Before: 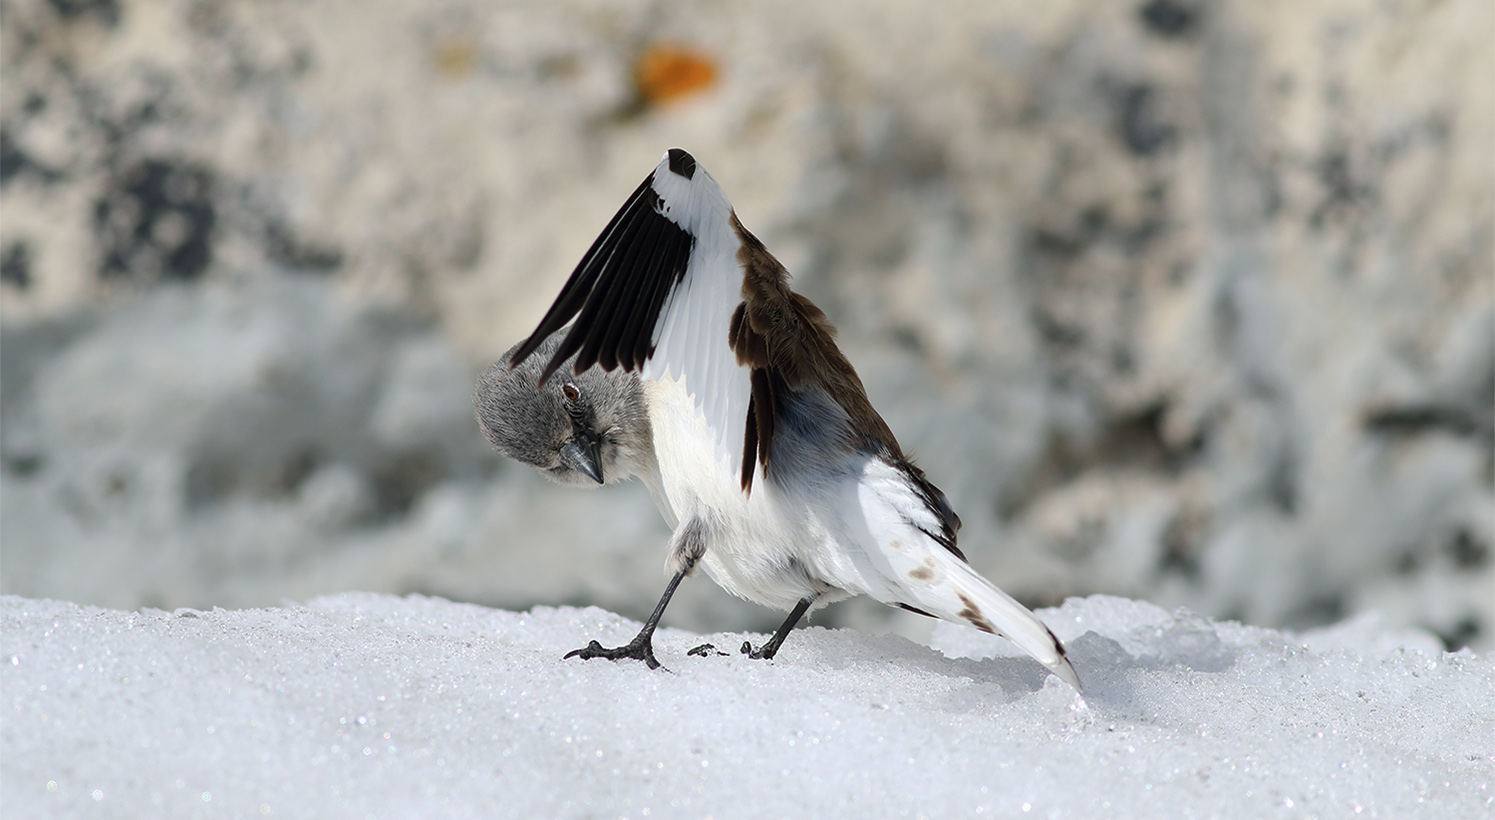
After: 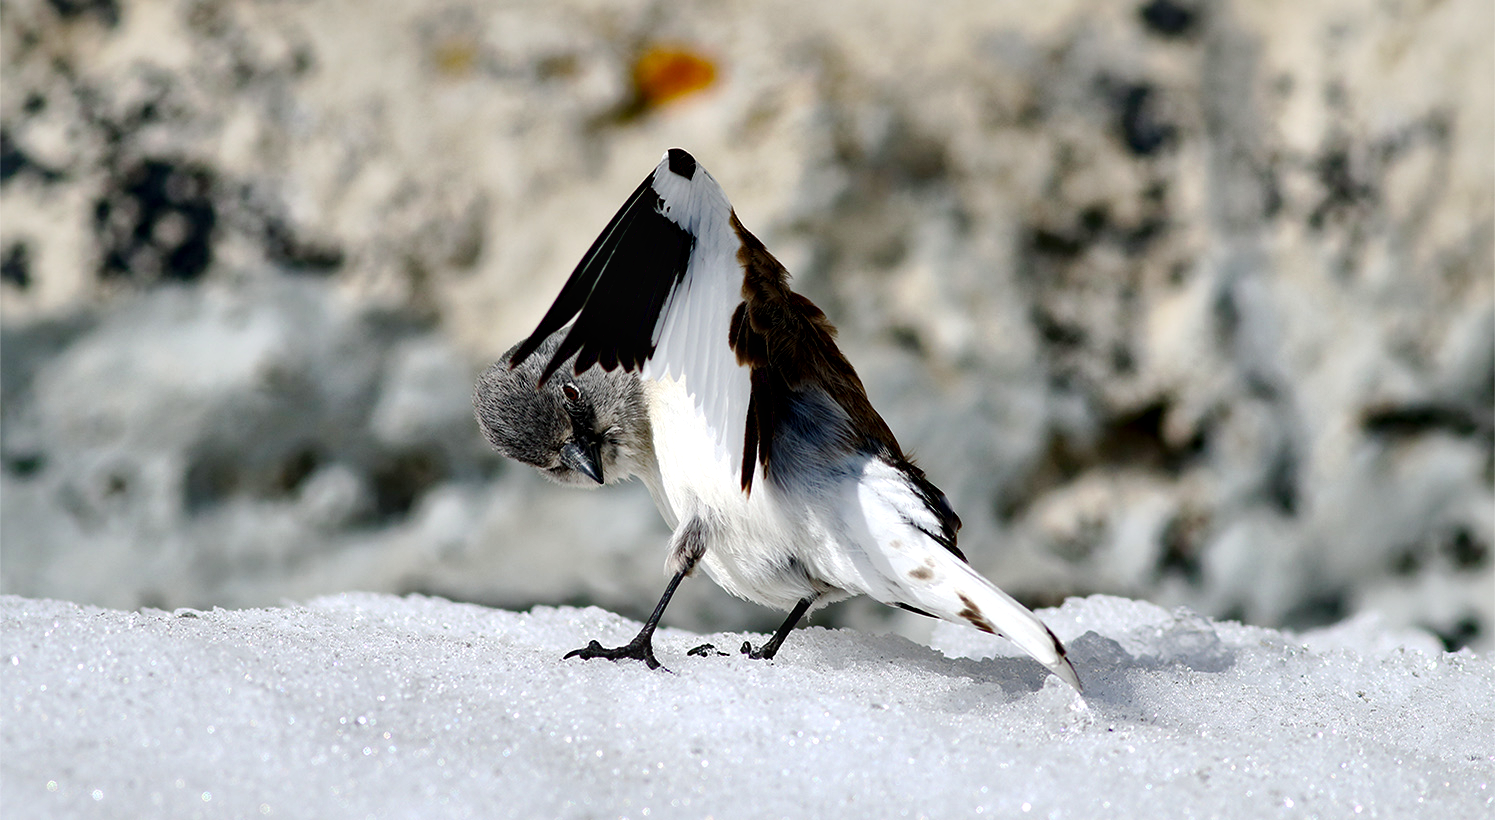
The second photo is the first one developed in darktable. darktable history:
tone curve: curves: ch0 [(0, 0) (0.003, 0.048) (0.011, 0.048) (0.025, 0.048) (0.044, 0.049) (0.069, 0.048) (0.1, 0.052) (0.136, 0.071) (0.177, 0.109) (0.224, 0.157) (0.277, 0.233) (0.335, 0.32) (0.399, 0.404) (0.468, 0.496) (0.543, 0.582) (0.623, 0.653) (0.709, 0.738) (0.801, 0.811) (0.898, 0.895) (1, 1)], preserve colors none
local contrast: mode bilateral grid, contrast 70, coarseness 75, detail 180%, midtone range 0.2
haze removal: strength 0.29, distance 0.25, compatibility mode true, adaptive false
